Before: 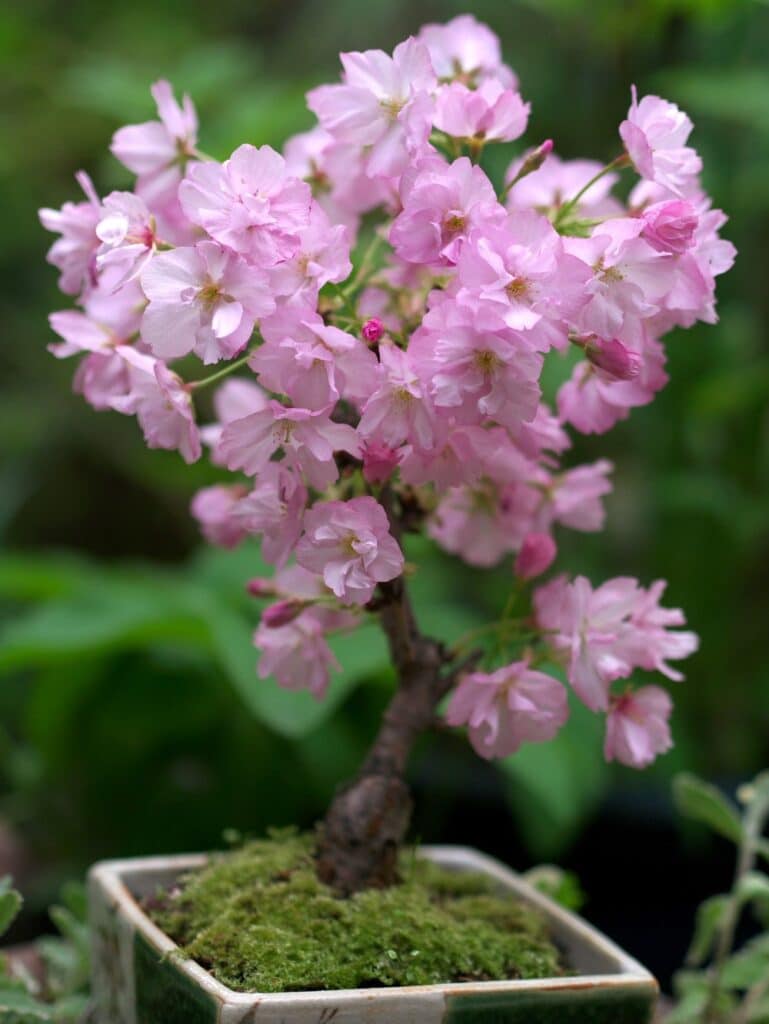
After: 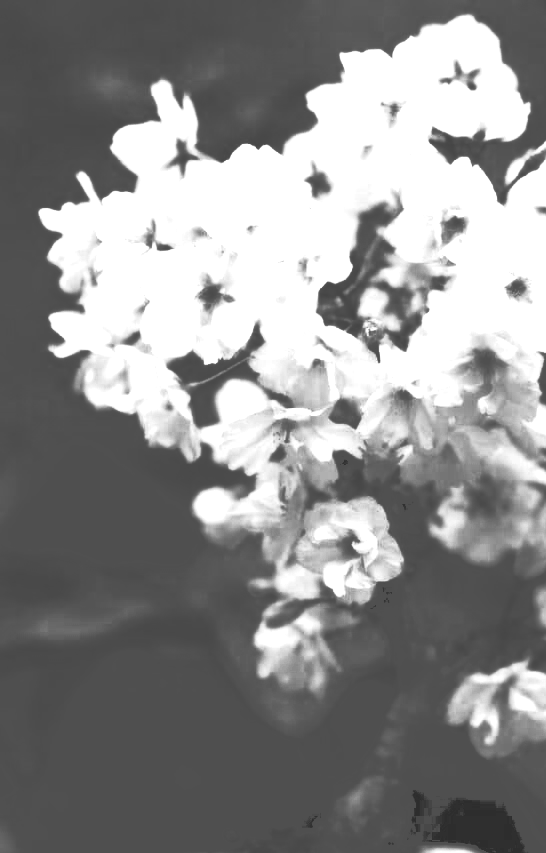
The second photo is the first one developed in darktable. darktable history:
rgb curve: curves: ch0 [(0.123, 0.061) (0.995, 0.887)]; ch1 [(0.06, 0.116) (1, 0.906)]; ch2 [(0, 0) (0.824, 0.69) (1, 1)], mode RGB, independent channels, compensate middle gray true
filmic rgb: black relative exposure -5 EV, hardness 2.88, contrast 1.2, highlights saturation mix -30%
exposure: black level correction 0, exposure 1.6 EV, compensate exposure bias true, compensate highlight preservation false
color zones: curves: ch0 [(0.287, 0.048) (0.493, 0.484) (0.737, 0.816)]; ch1 [(0, 0) (0.143, 0) (0.286, 0) (0.429, 0) (0.571, 0) (0.714, 0) (0.857, 0)]
crop: right 28.885%, bottom 16.626%
tone curve: curves: ch0 [(0, 0) (0.003, 0.334) (0.011, 0.338) (0.025, 0.338) (0.044, 0.338) (0.069, 0.339) (0.1, 0.342) (0.136, 0.343) (0.177, 0.349) (0.224, 0.36) (0.277, 0.385) (0.335, 0.42) (0.399, 0.465) (0.468, 0.535) (0.543, 0.632) (0.623, 0.73) (0.709, 0.814) (0.801, 0.879) (0.898, 0.935) (1, 1)], preserve colors none
